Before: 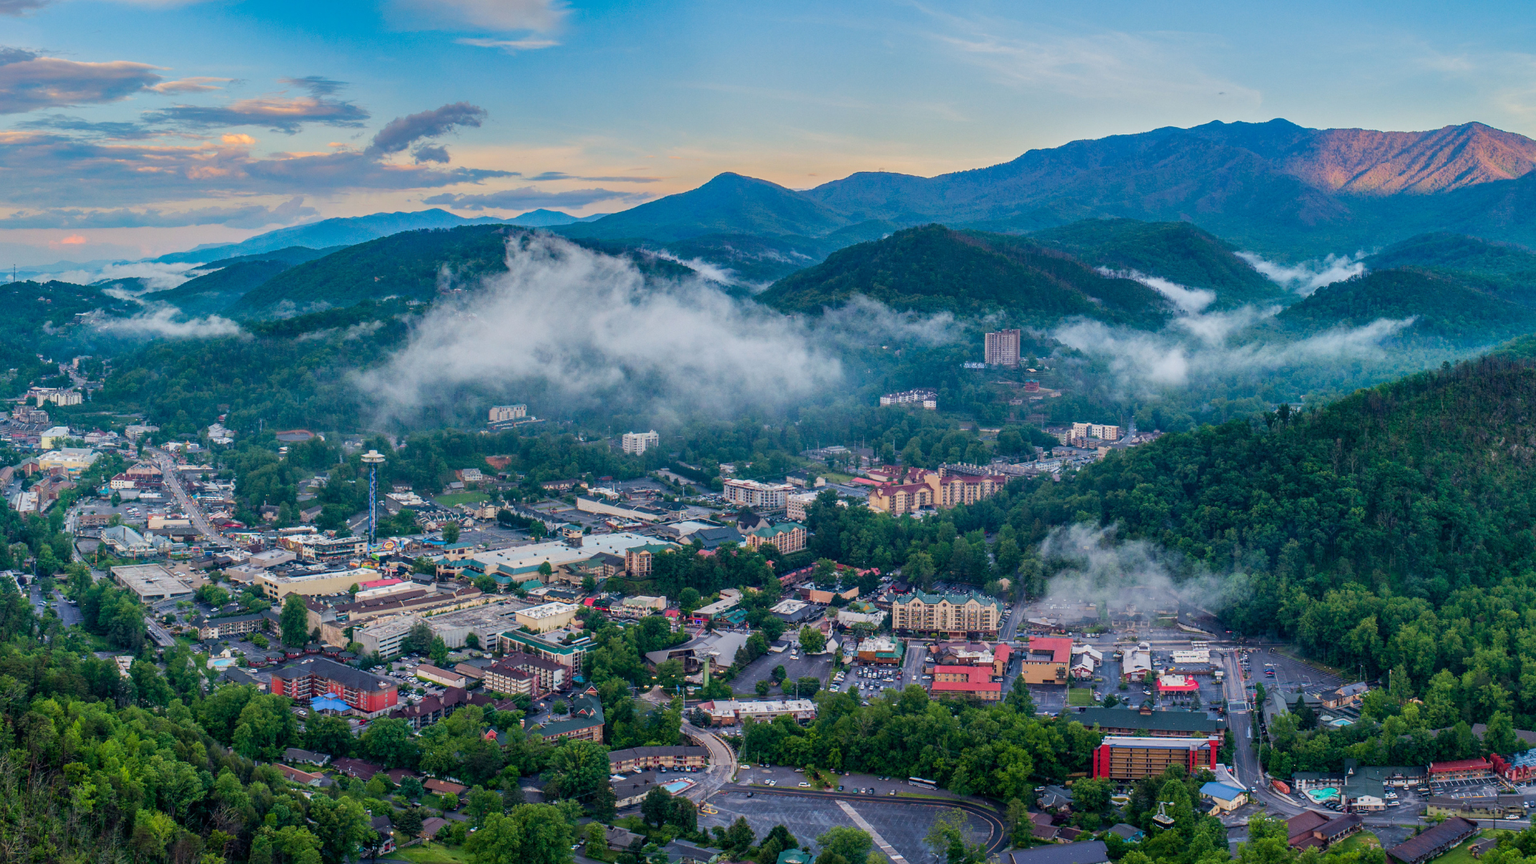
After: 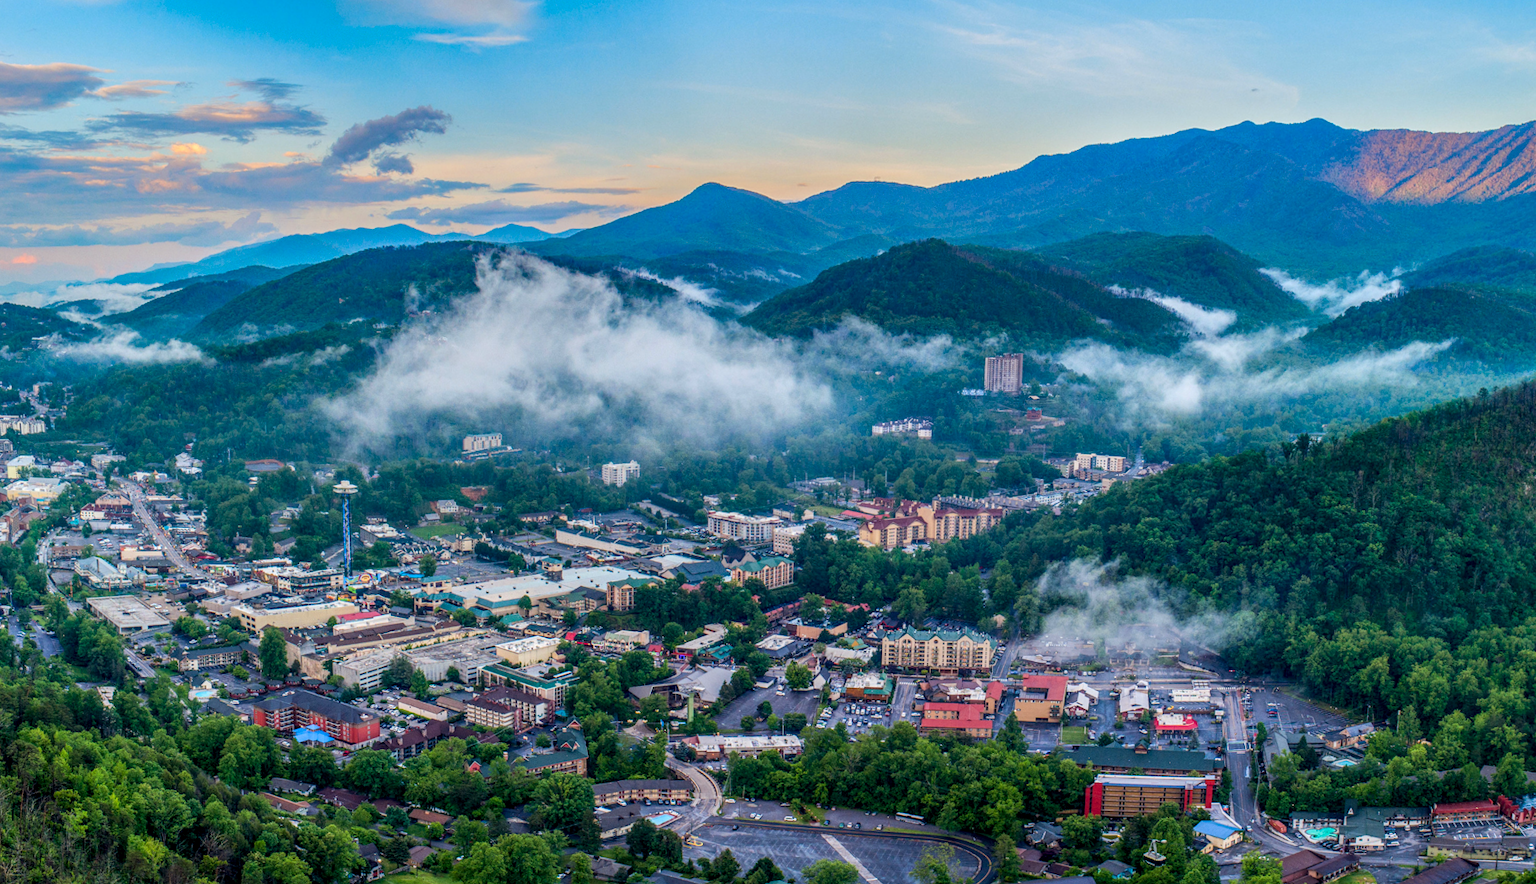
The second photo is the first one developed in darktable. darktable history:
local contrast: on, module defaults
color zones: curves: ch0 [(0.068, 0.464) (0.25, 0.5) (0.48, 0.508) (0.75, 0.536) (0.886, 0.476) (0.967, 0.456)]; ch1 [(0.066, 0.456) (0.25, 0.5) (0.616, 0.508) (0.746, 0.56) (0.934, 0.444)]
rotate and perspective: rotation 0.074°, lens shift (vertical) 0.096, lens shift (horizontal) -0.041, crop left 0.043, crop right 0.952, crop top 0.024, crop bottom 0.979
contrast brightness saturation: contrast 0.1, brightness 0.03, saturation 0.09
